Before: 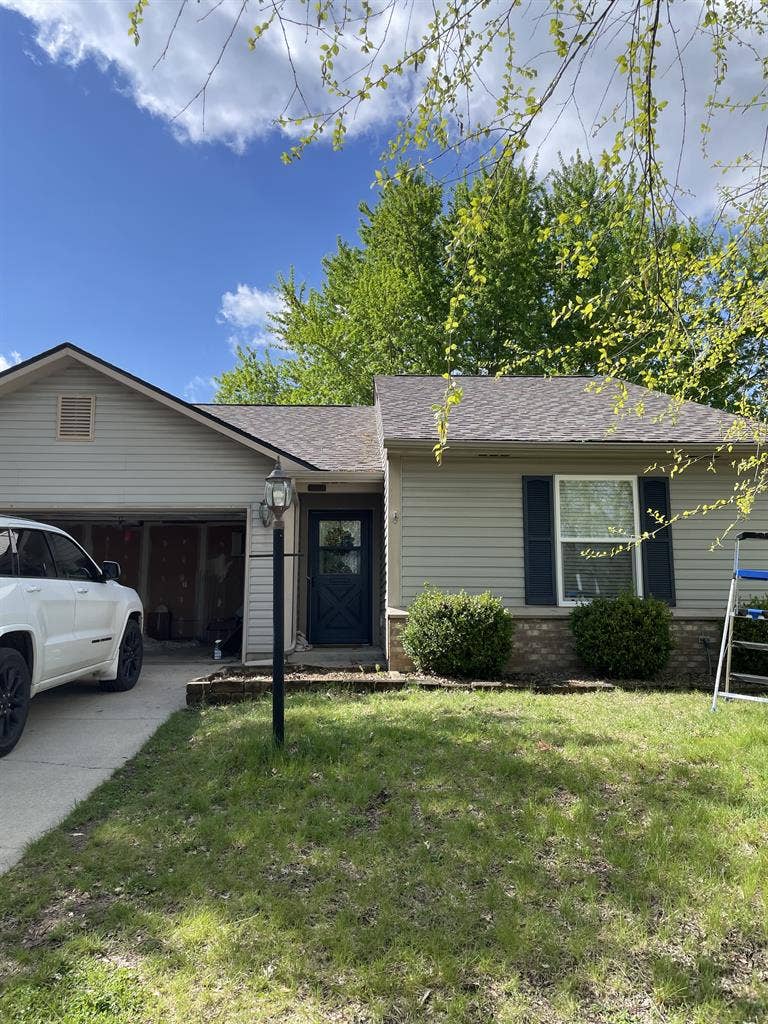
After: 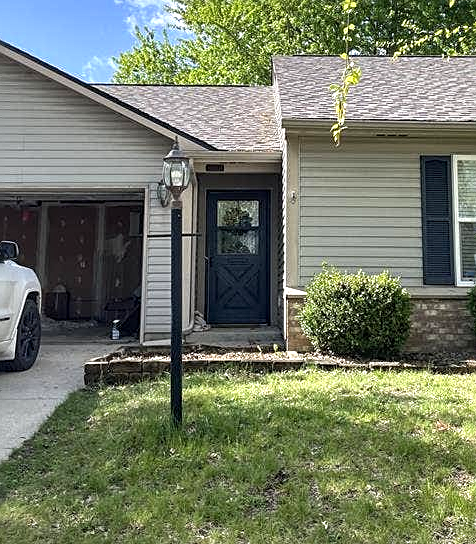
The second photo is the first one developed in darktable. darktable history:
exposure: black level correction 0, exposure 0.6 EV, compensate highlight preservation false
sharpen: on, module defaults
local contrast: on, module defaults
crop: left 13.312%, top 31.28%, right 24.627%, bottom 15.582%
